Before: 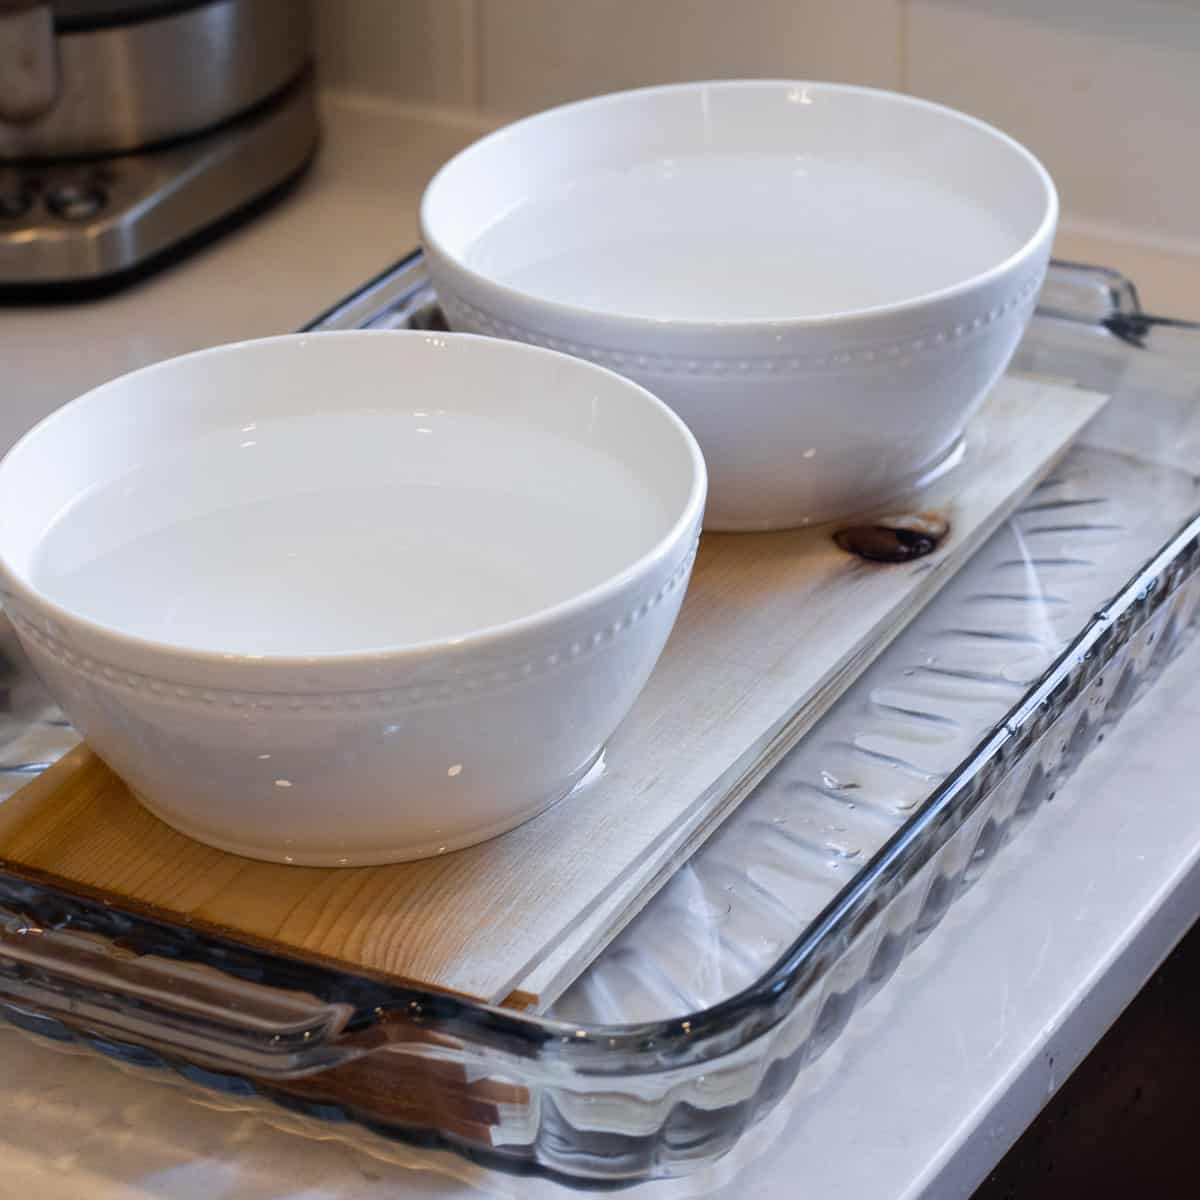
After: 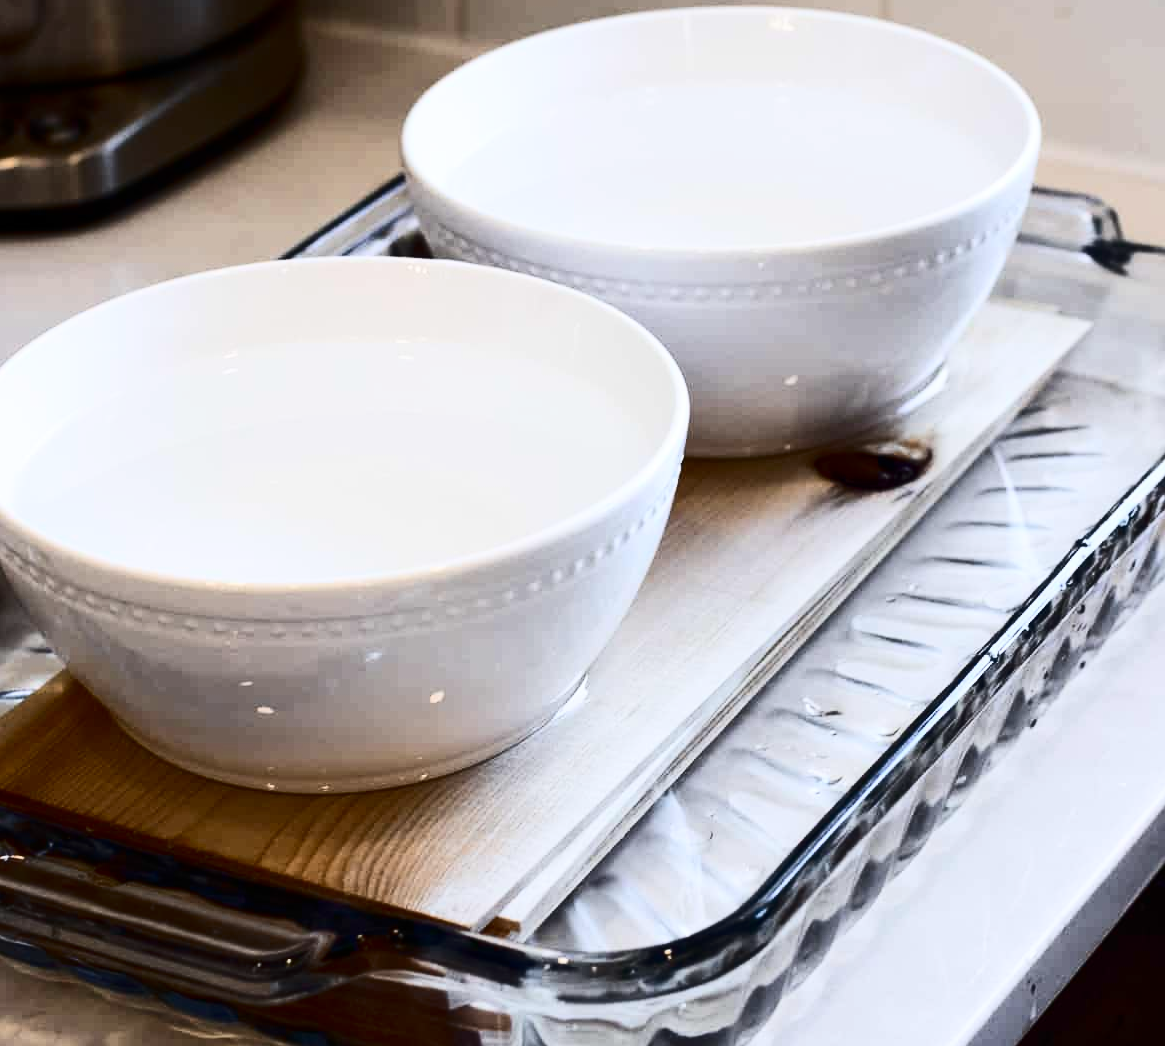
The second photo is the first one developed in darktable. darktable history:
vibrance: on, module defaults
crop: left 1.507%, top 6.147%, right 1.379%, bottom 6.637%
contrast brightness saturation: contrast 0.5, saturation -0.1
